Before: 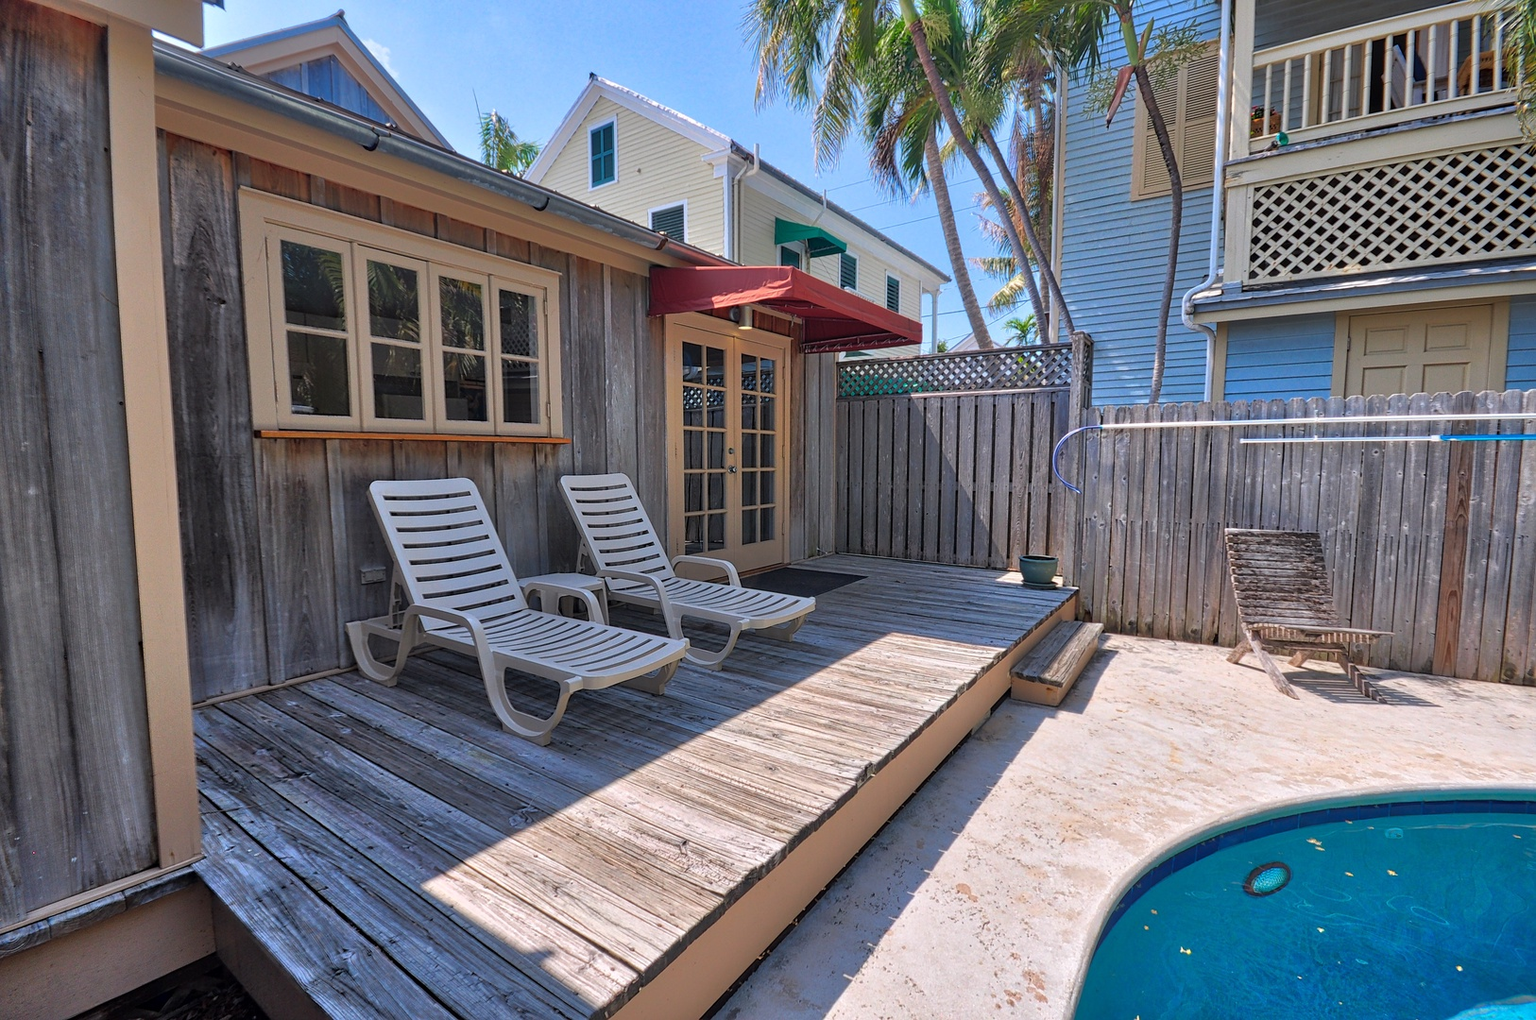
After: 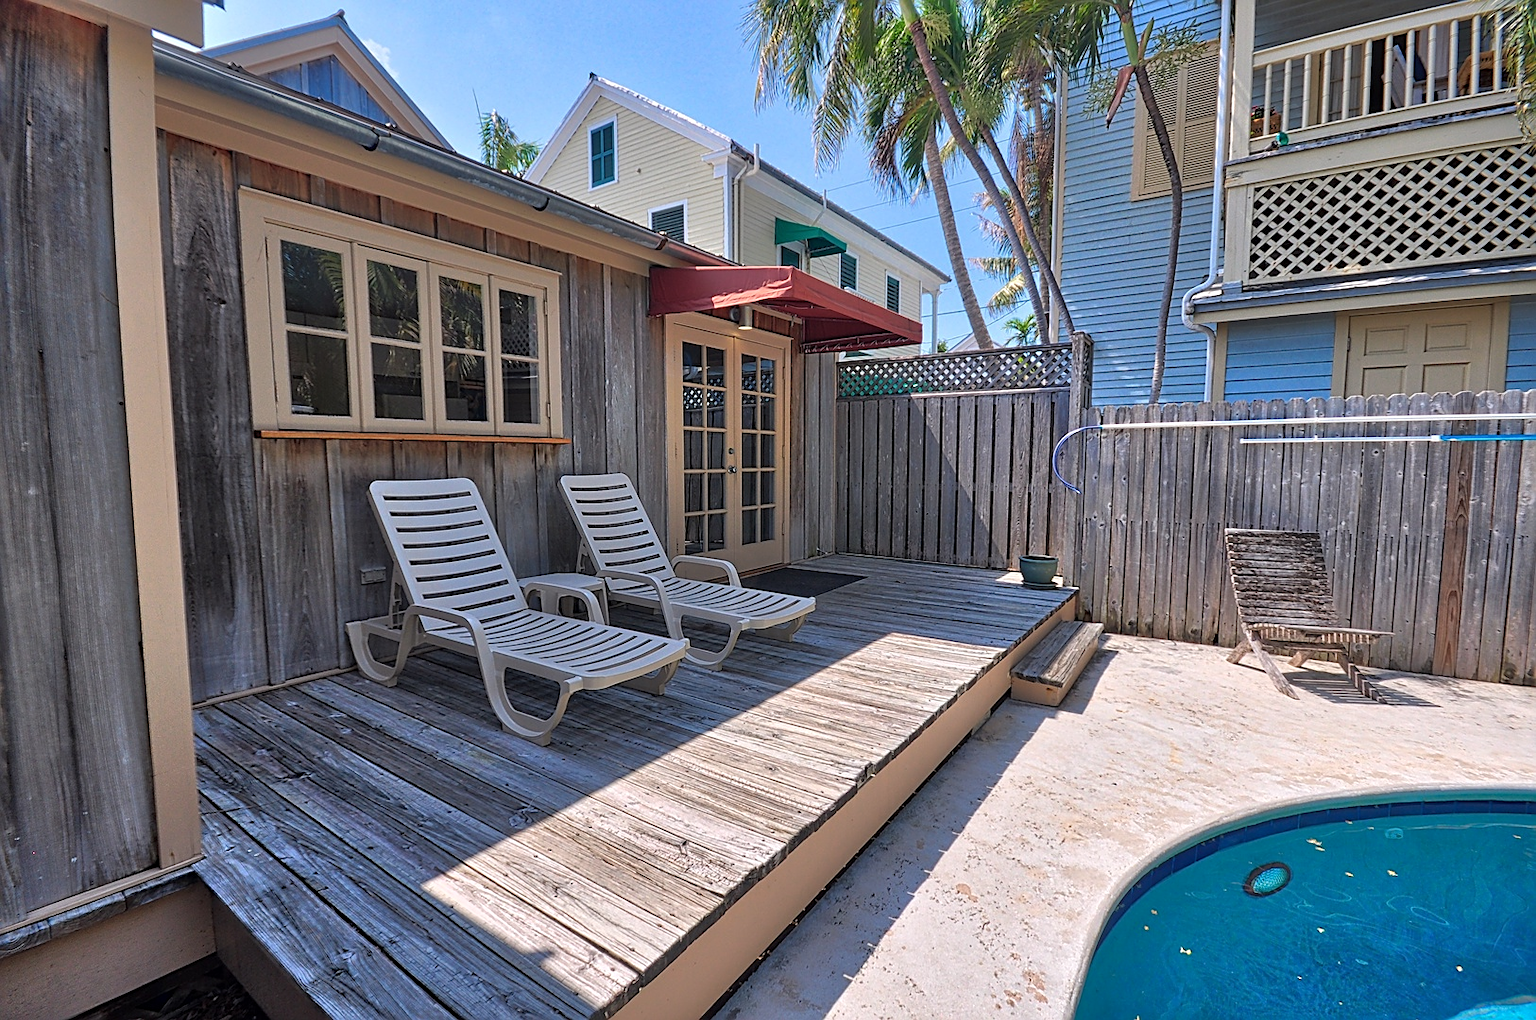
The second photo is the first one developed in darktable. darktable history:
color zones: curves: ch0 [(0, 0.558) (0.143, 0.559) (0.286, 0.529) (0.429, 0.505) (0.571, 0.5) (0.714, 0.5) (0.857, 0.5) (1, 0.558)]; ch1 [(0, 0.469) (0.01, 0.469) (0.12, 0.446) (0.248, 0.469) (0.5, 0.5) (0.748, 0.5) (0.99, 0.469) (1, 0.469)]
sharpen: on, module defaults
